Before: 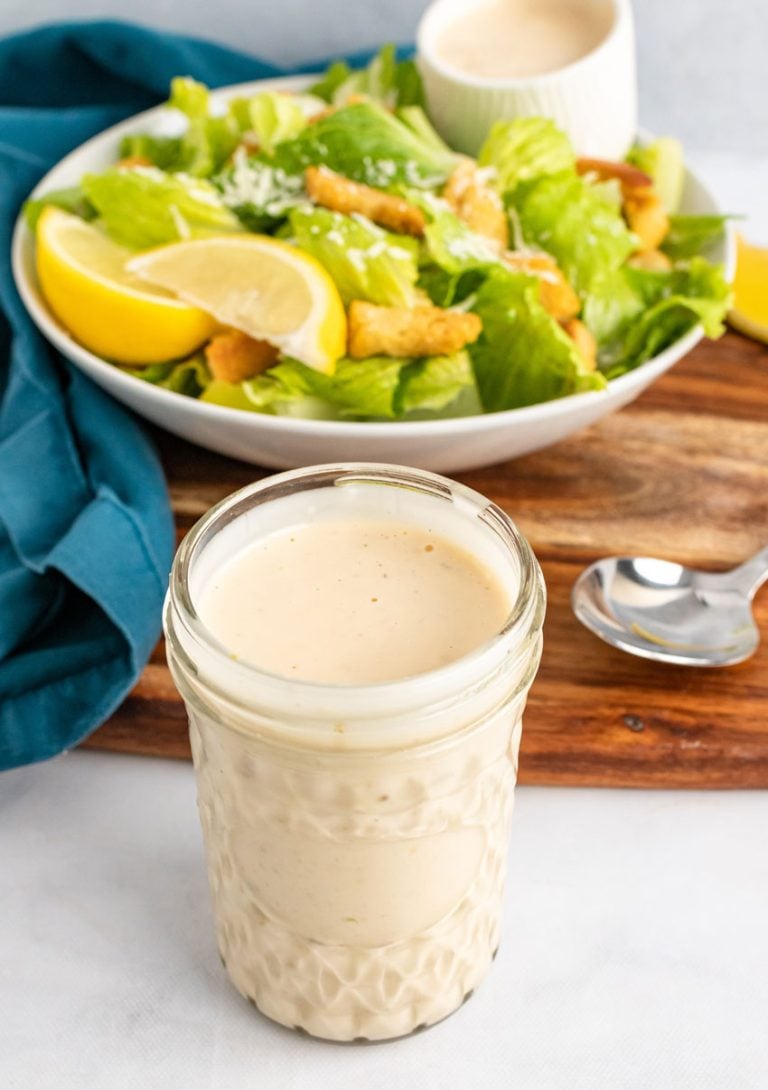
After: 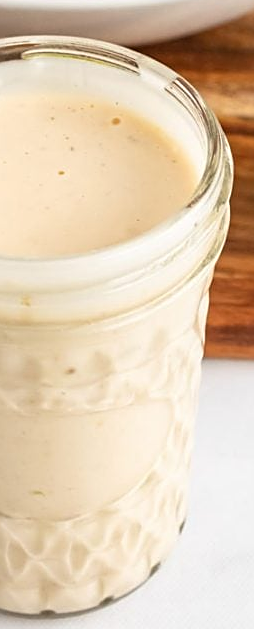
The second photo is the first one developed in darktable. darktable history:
crop: left 40.878%, top 39.176%, right 25.993%, bottom 3.081%
sharpen: on, module defaults
